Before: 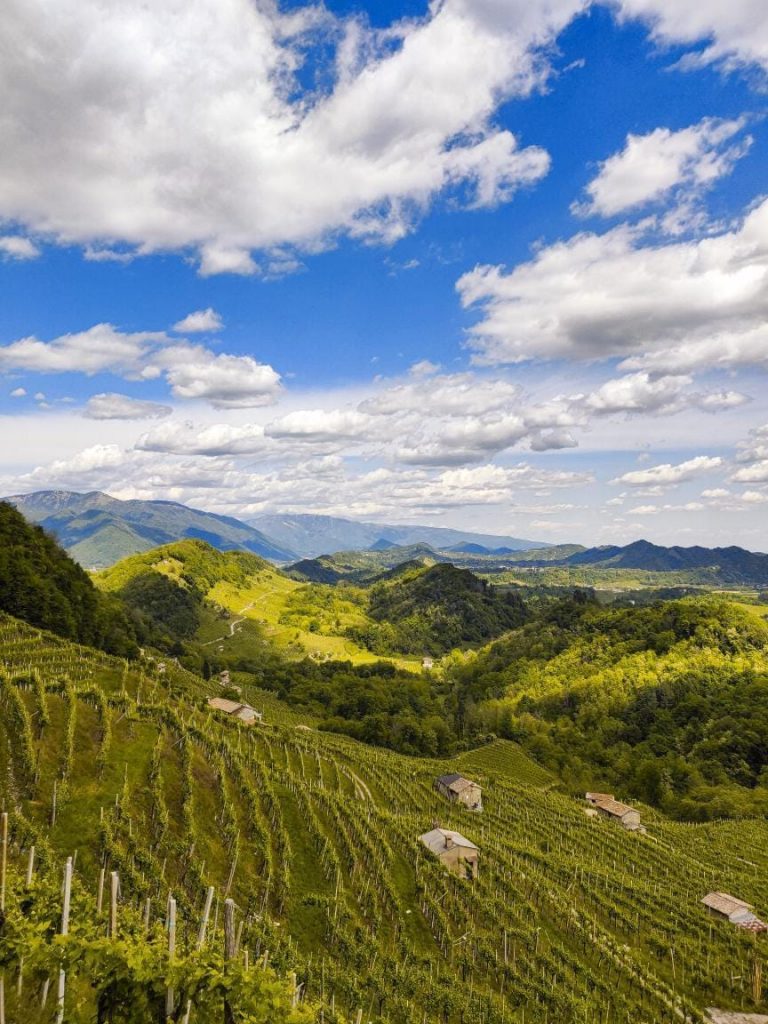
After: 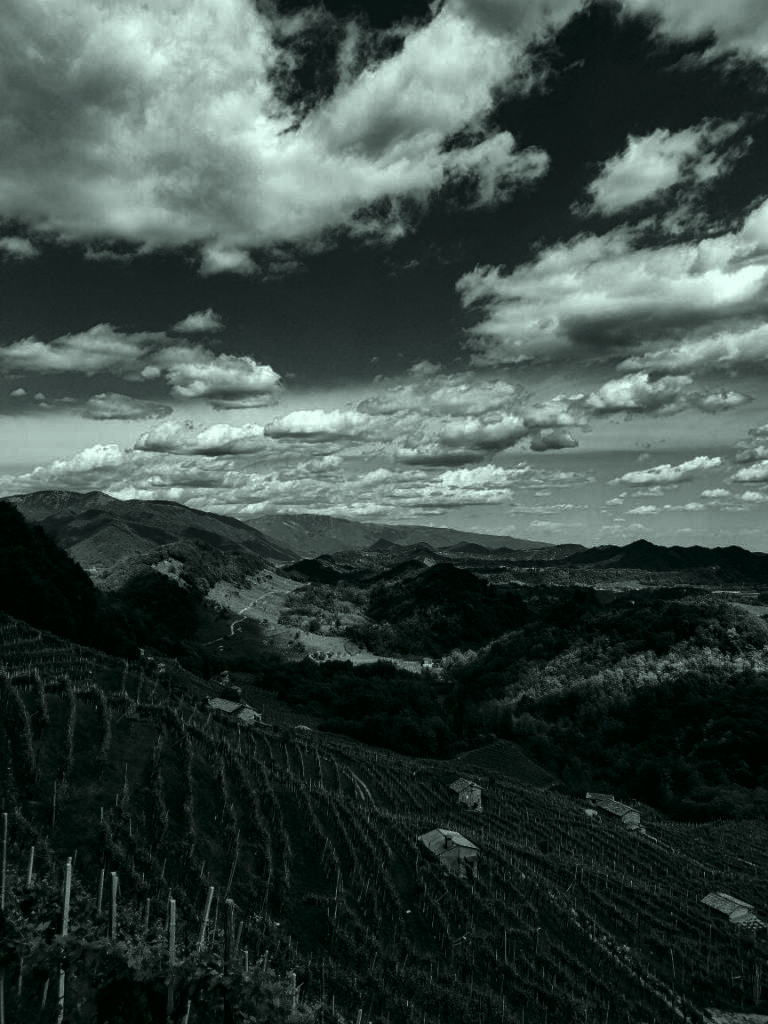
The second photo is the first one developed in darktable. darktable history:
contrast brightness saturation: contrast 0.02, brightness -0.999, saturation -0.994
color correction: highlights a* -7.46, highlights b* 1.19, shadows a* -2.92, saturation 1.45
